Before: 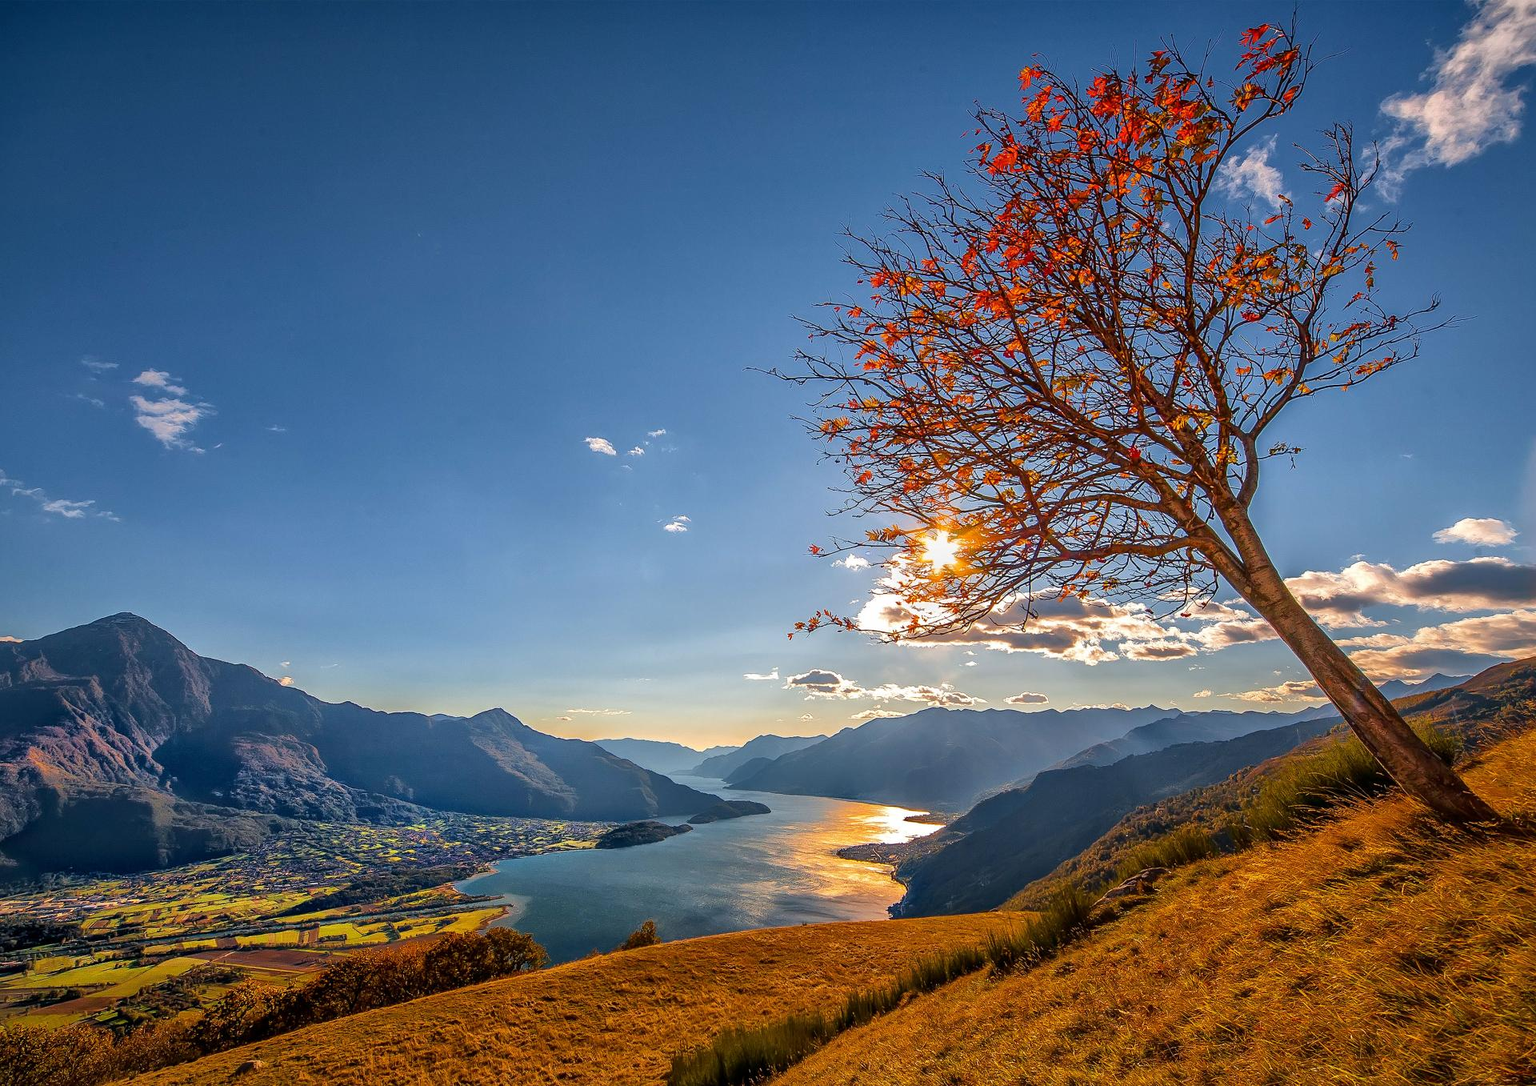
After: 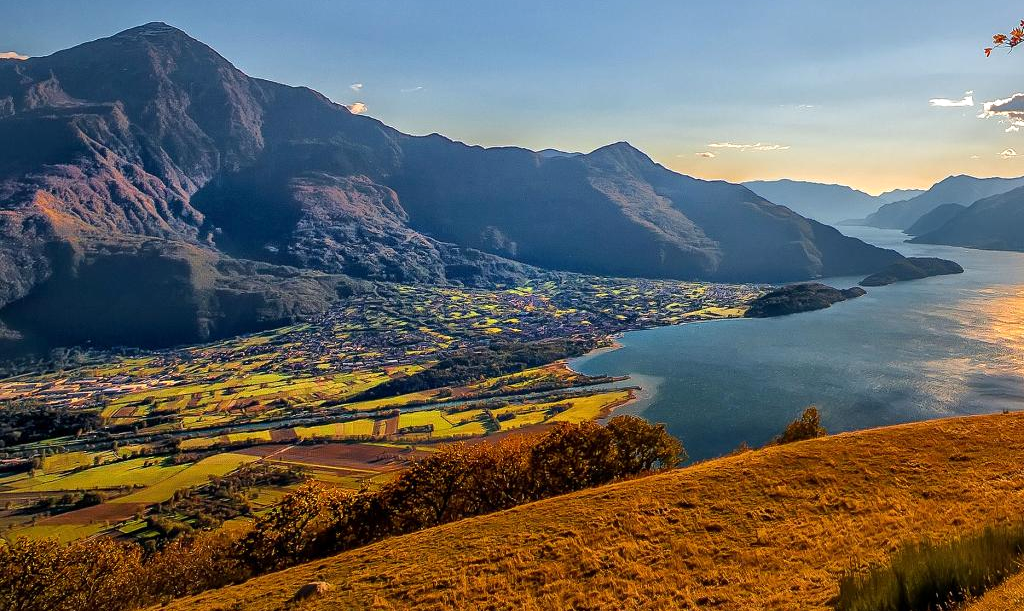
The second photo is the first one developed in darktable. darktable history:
exposure: exposure 0.151 EV, compensate exposure bias true, compensate highlight preservation false
crop and rotate: top 54.756%, right 46.656%, bottom 0.173%
